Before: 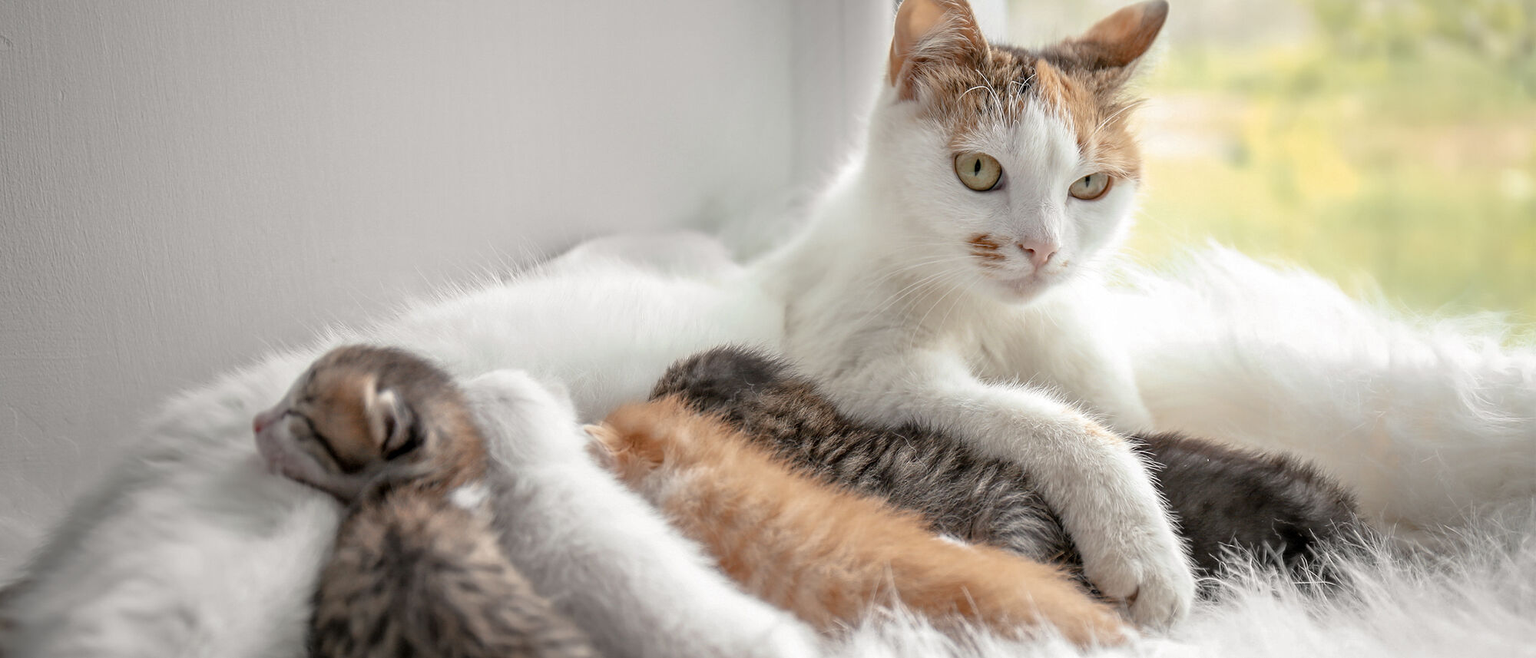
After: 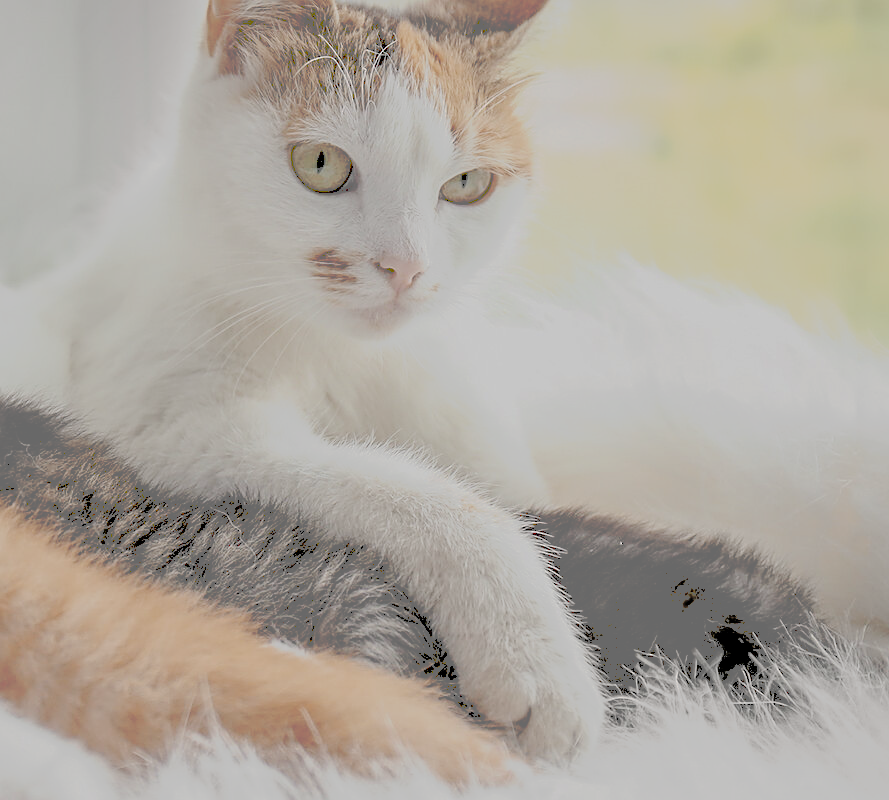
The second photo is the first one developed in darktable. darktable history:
filmic rgb: black relative exposure -7.75 EV, white relative exposure 4.4 EV, threshold 3 EV, target black luminance 0%, hardness 3.76, latitude 50.51%, contrast 1.074, highlights saturation mix 10%, shadows ↔ highlights balance -0.22%, color science v4 (2020), enable highlight reconstruction true
sharpen: on, module defaults
tone curve: curves: ch0 [(0, 0) (0.003, 0.439) (0.011, 0.439) (0.025, 0.439) (0.044, 0.439) (0.069, 0.439) (0.1, 0.439) (0.136, 0.44) (0.177, 0.444) (0.224, 0.45) (0.277, 0.462) (0.335, 0.487) (0.399, 0.528) (0.468, 0.577) (0.543, 0.621) (0.623, 0.669) (0.709, 0.715) (0.801, 0.764) (0.898, 0.804) (1, 1)], preserve colors none
crop: left 47.628%, top 6.643%, right 7.874%
